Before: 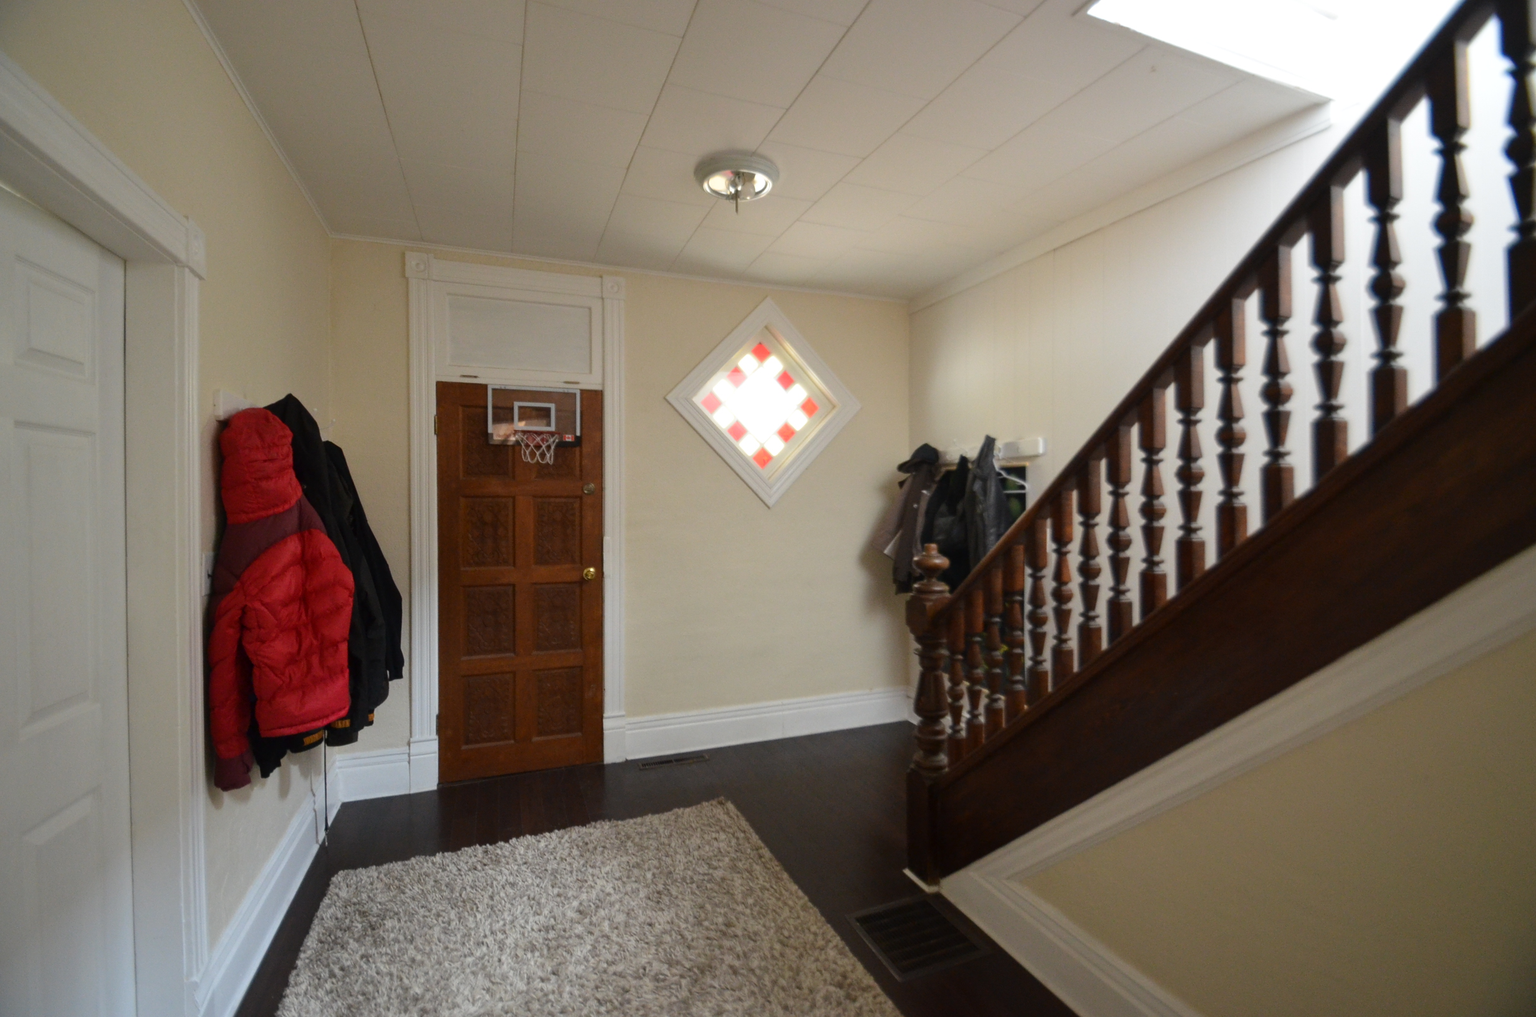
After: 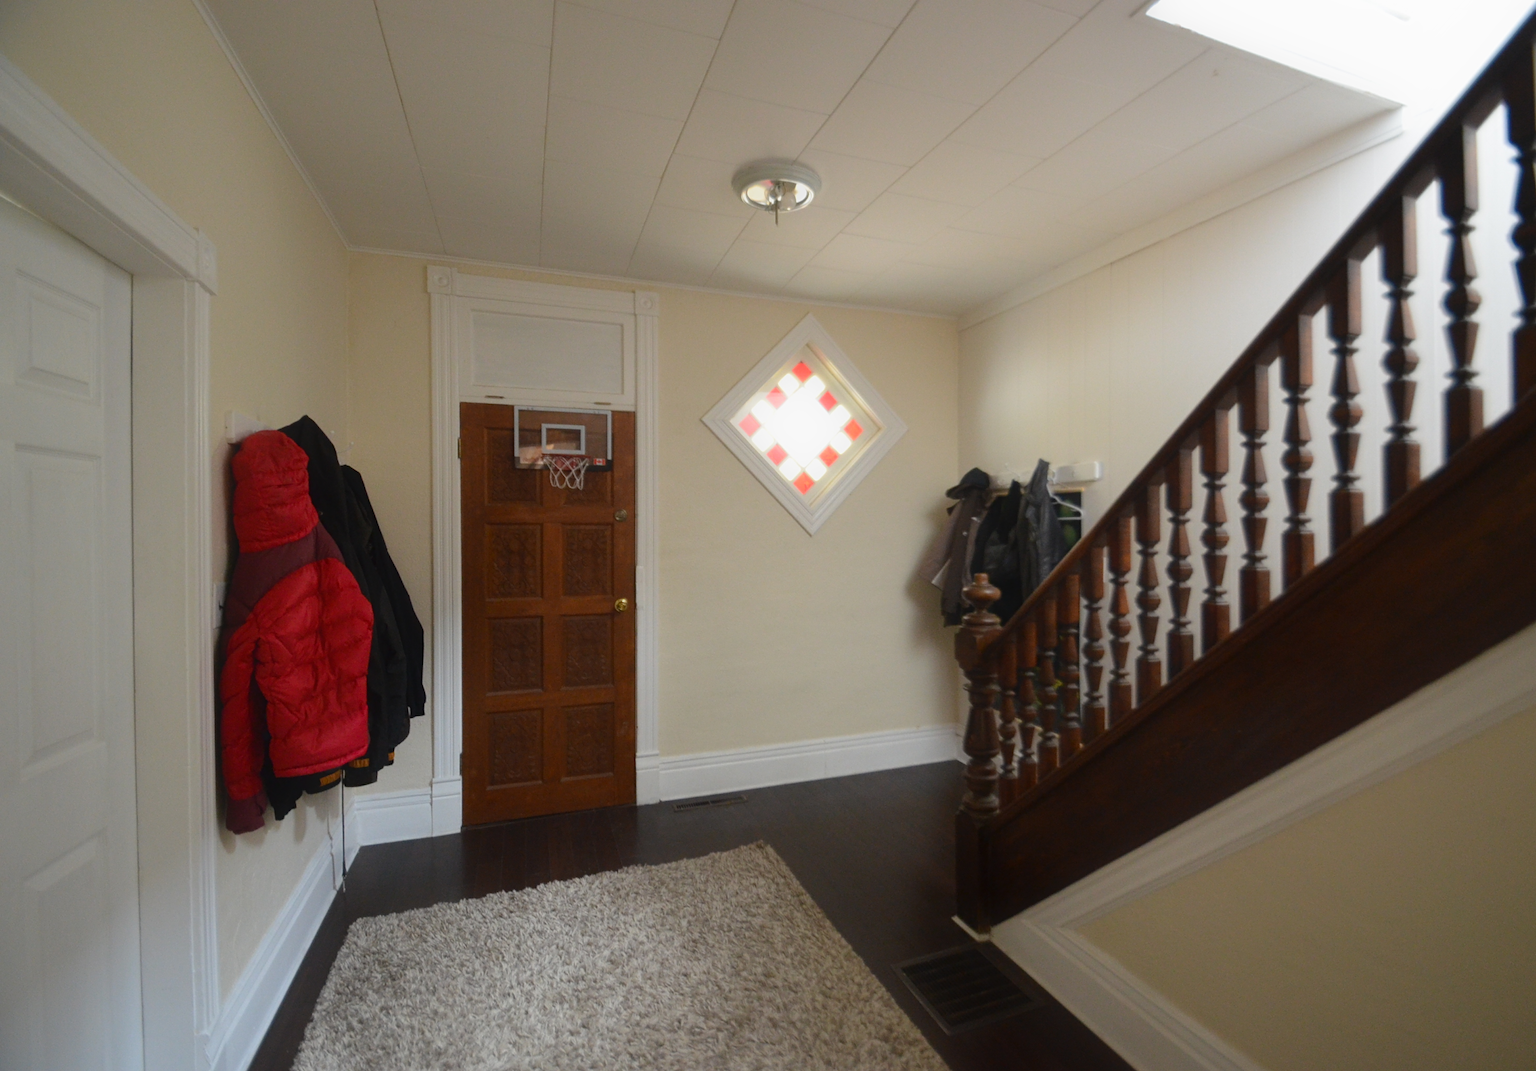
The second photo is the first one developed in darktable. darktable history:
crop and rotate: left 0%, right 5.101%
exposure: exposure -0.042 EV, compensate exposure bias true, compensate highlight preservation false
contrast equalizer: octaves 7, y [[0.5, 0.486, 0.447, 0.446, 0.489, 0.5], [0.5 ×6], [0.5 ×6], [0 ×6], [0 ×6]]
